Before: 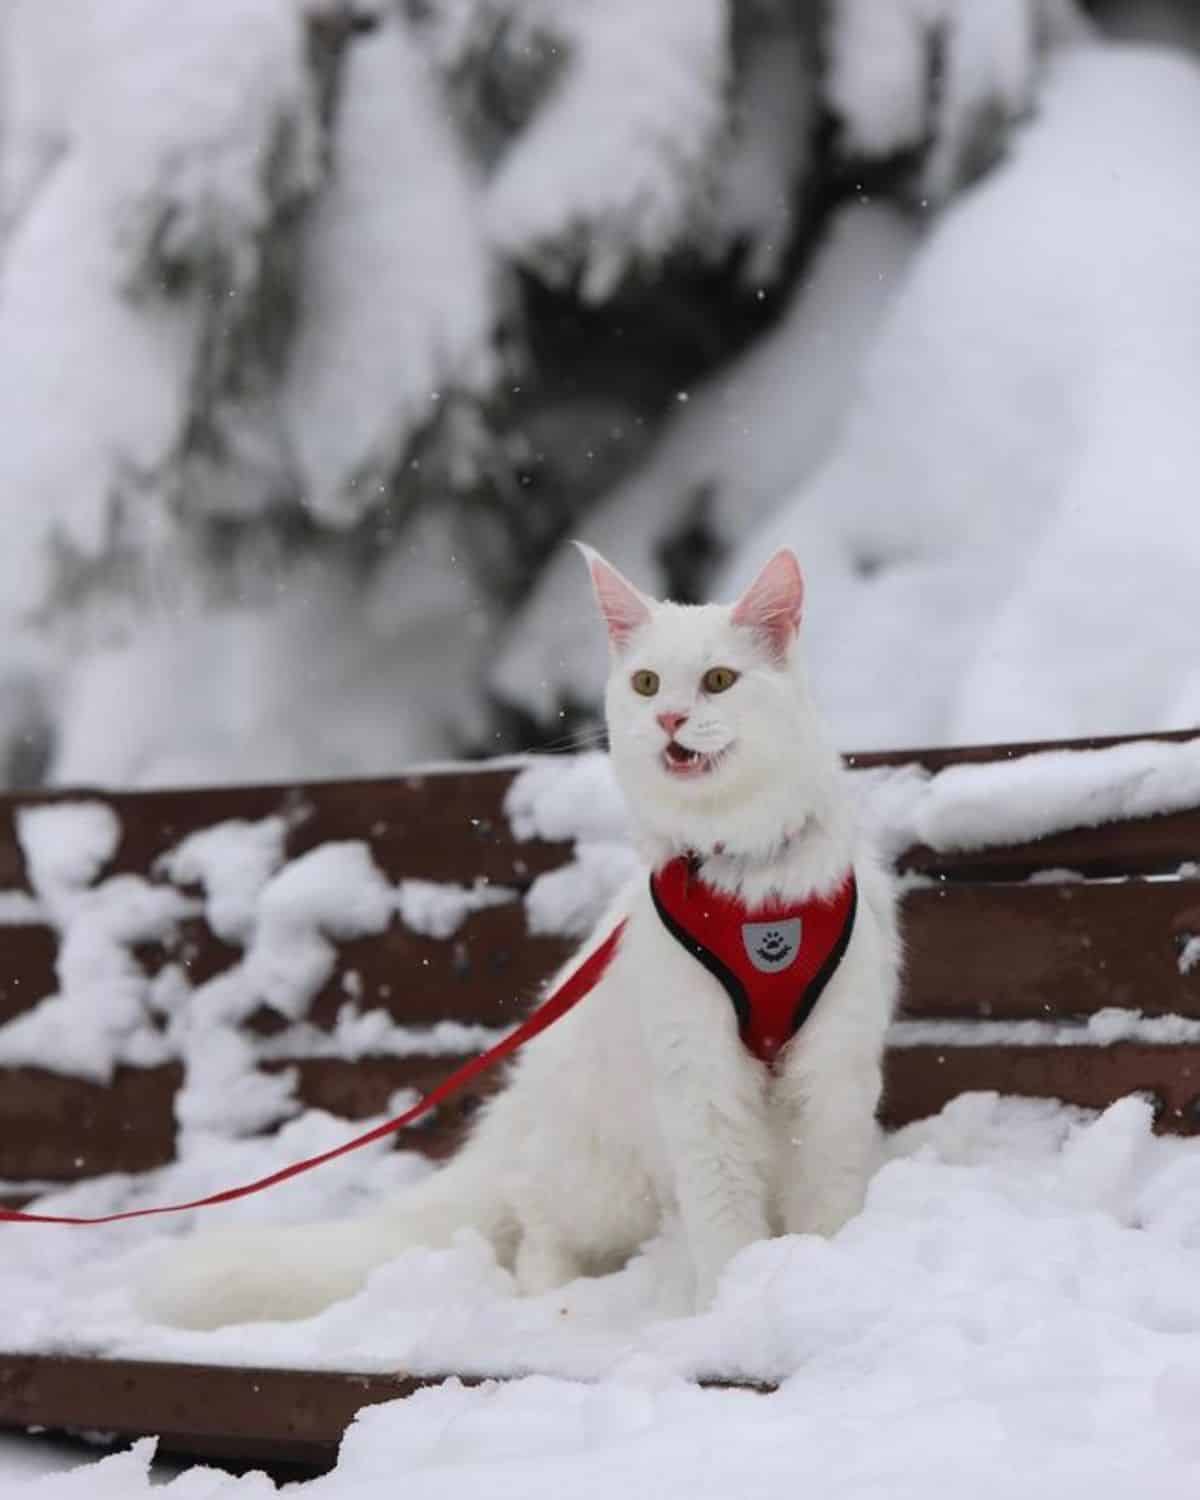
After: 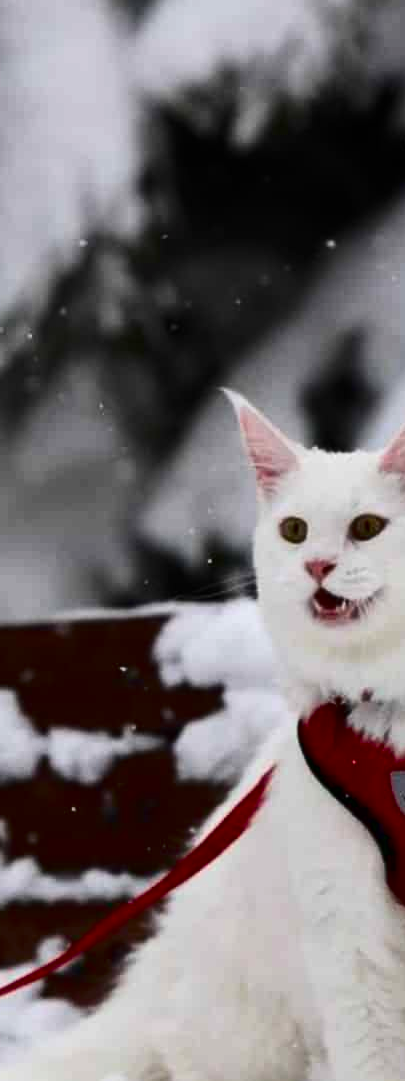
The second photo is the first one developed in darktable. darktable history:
crop and rotate: left 29.407%, top 10.242%, right 36.793%, bottom 17.656%
contrast brightness saturation: contrast 0.243, brightness -0.237, saturation 0.136
exposure: exposure 0.13 EV, compensate highlight preservation false
